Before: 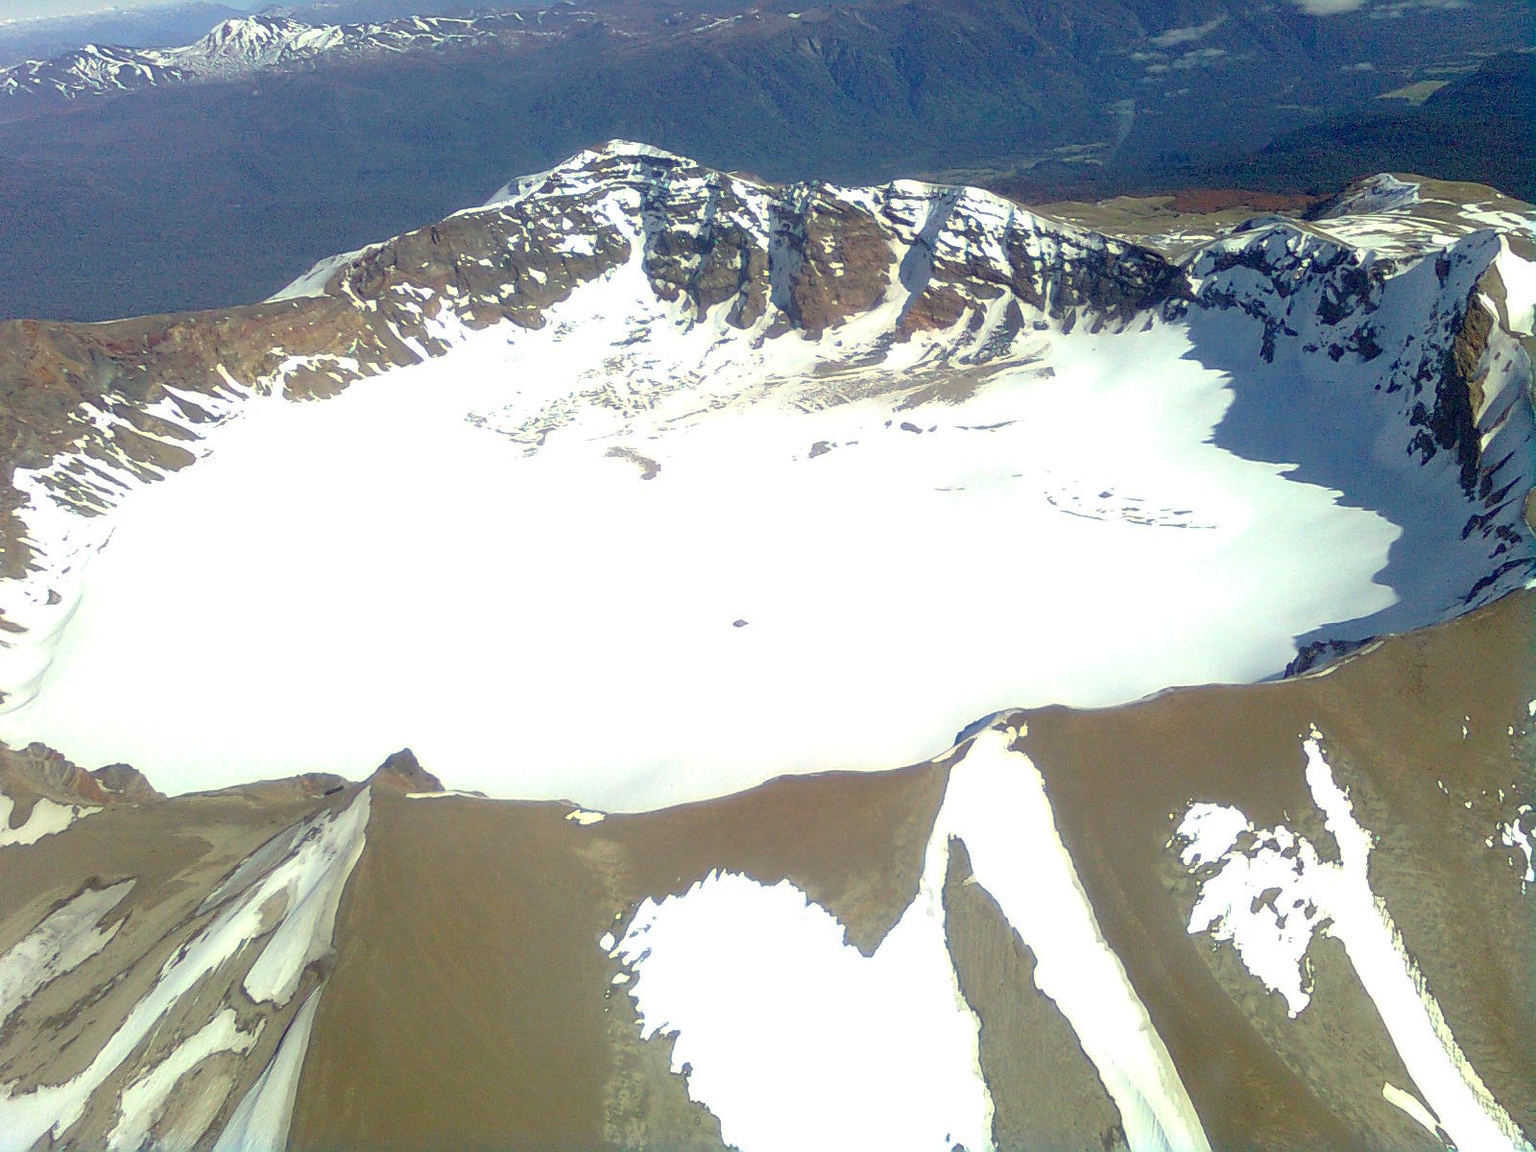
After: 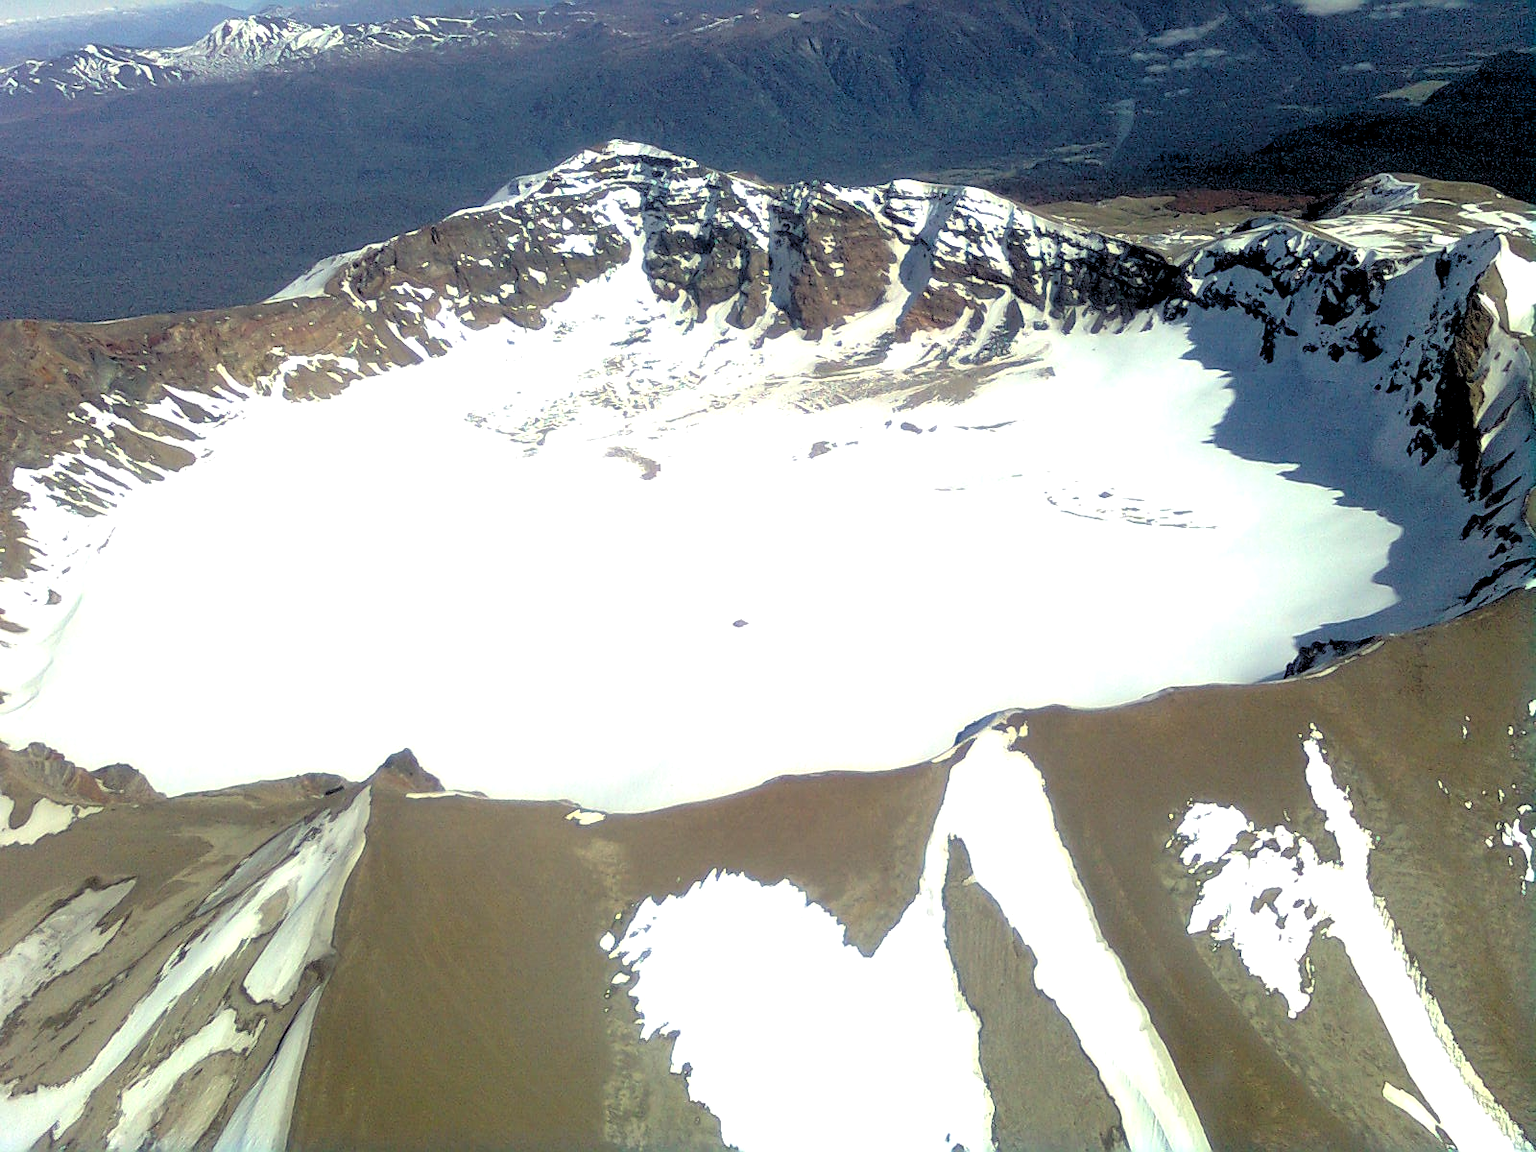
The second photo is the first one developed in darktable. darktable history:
rgb levels: levels [[0.034, 0.472, 0.904], [0, 0.5, 1], [0, 0.5, 1]]
